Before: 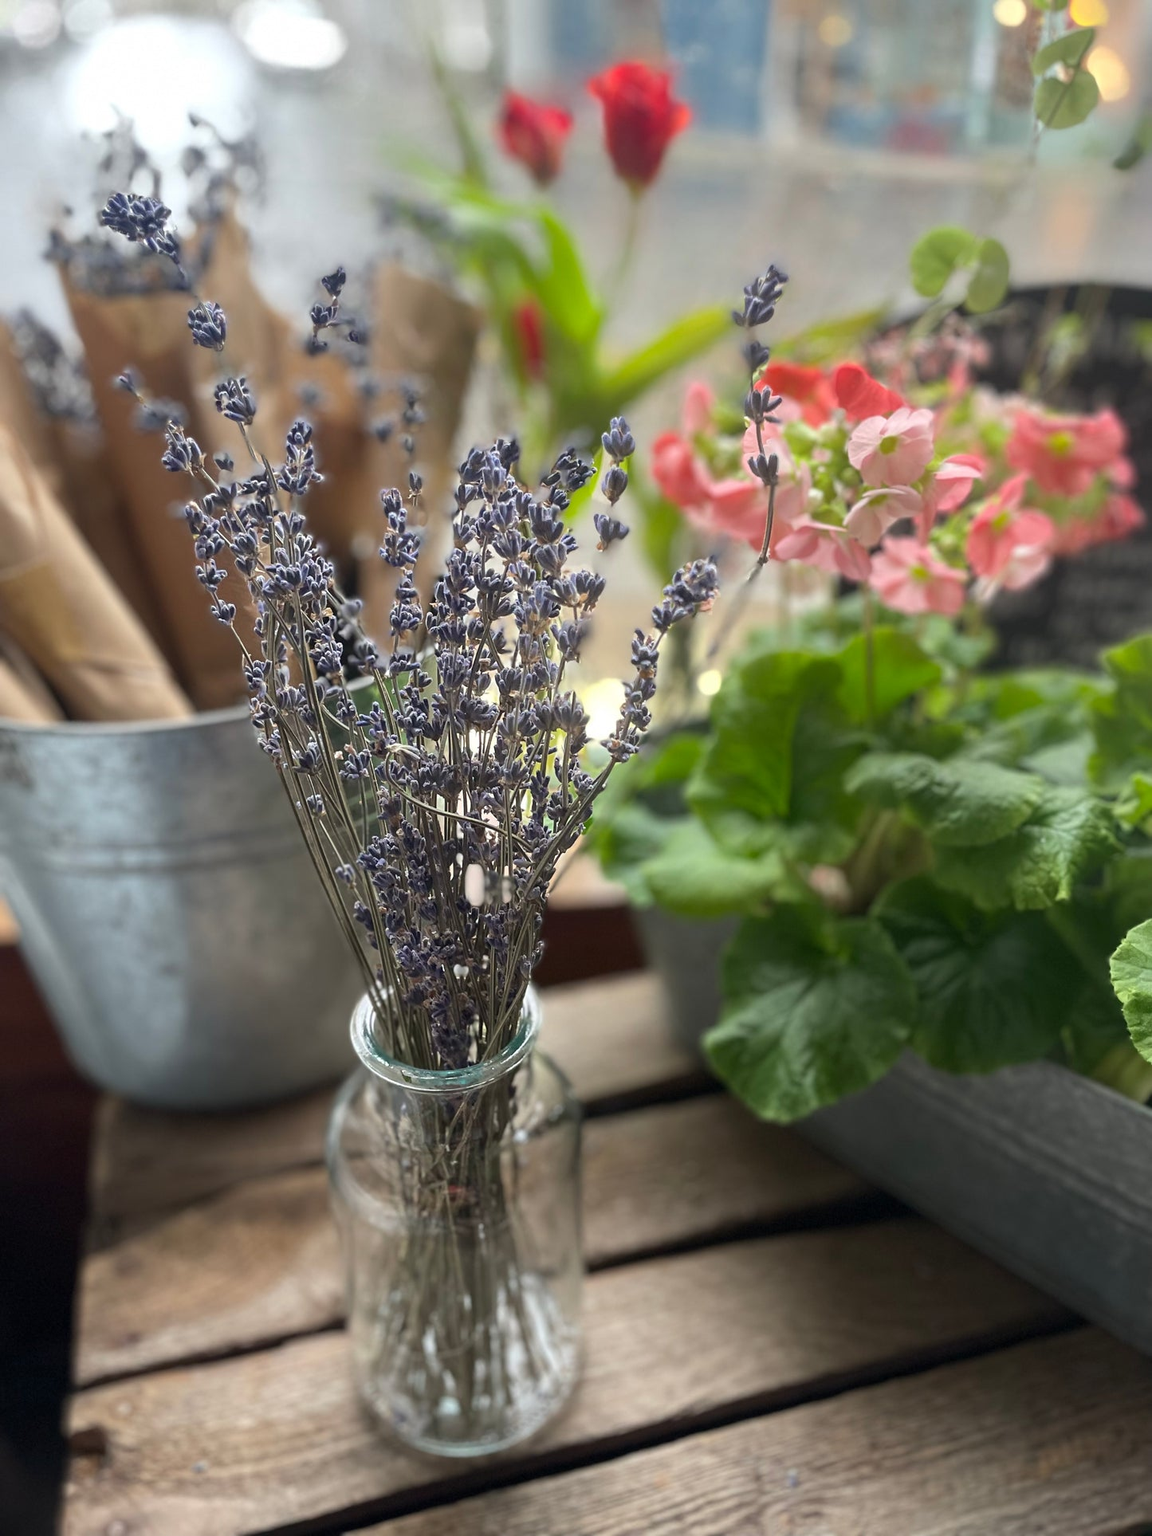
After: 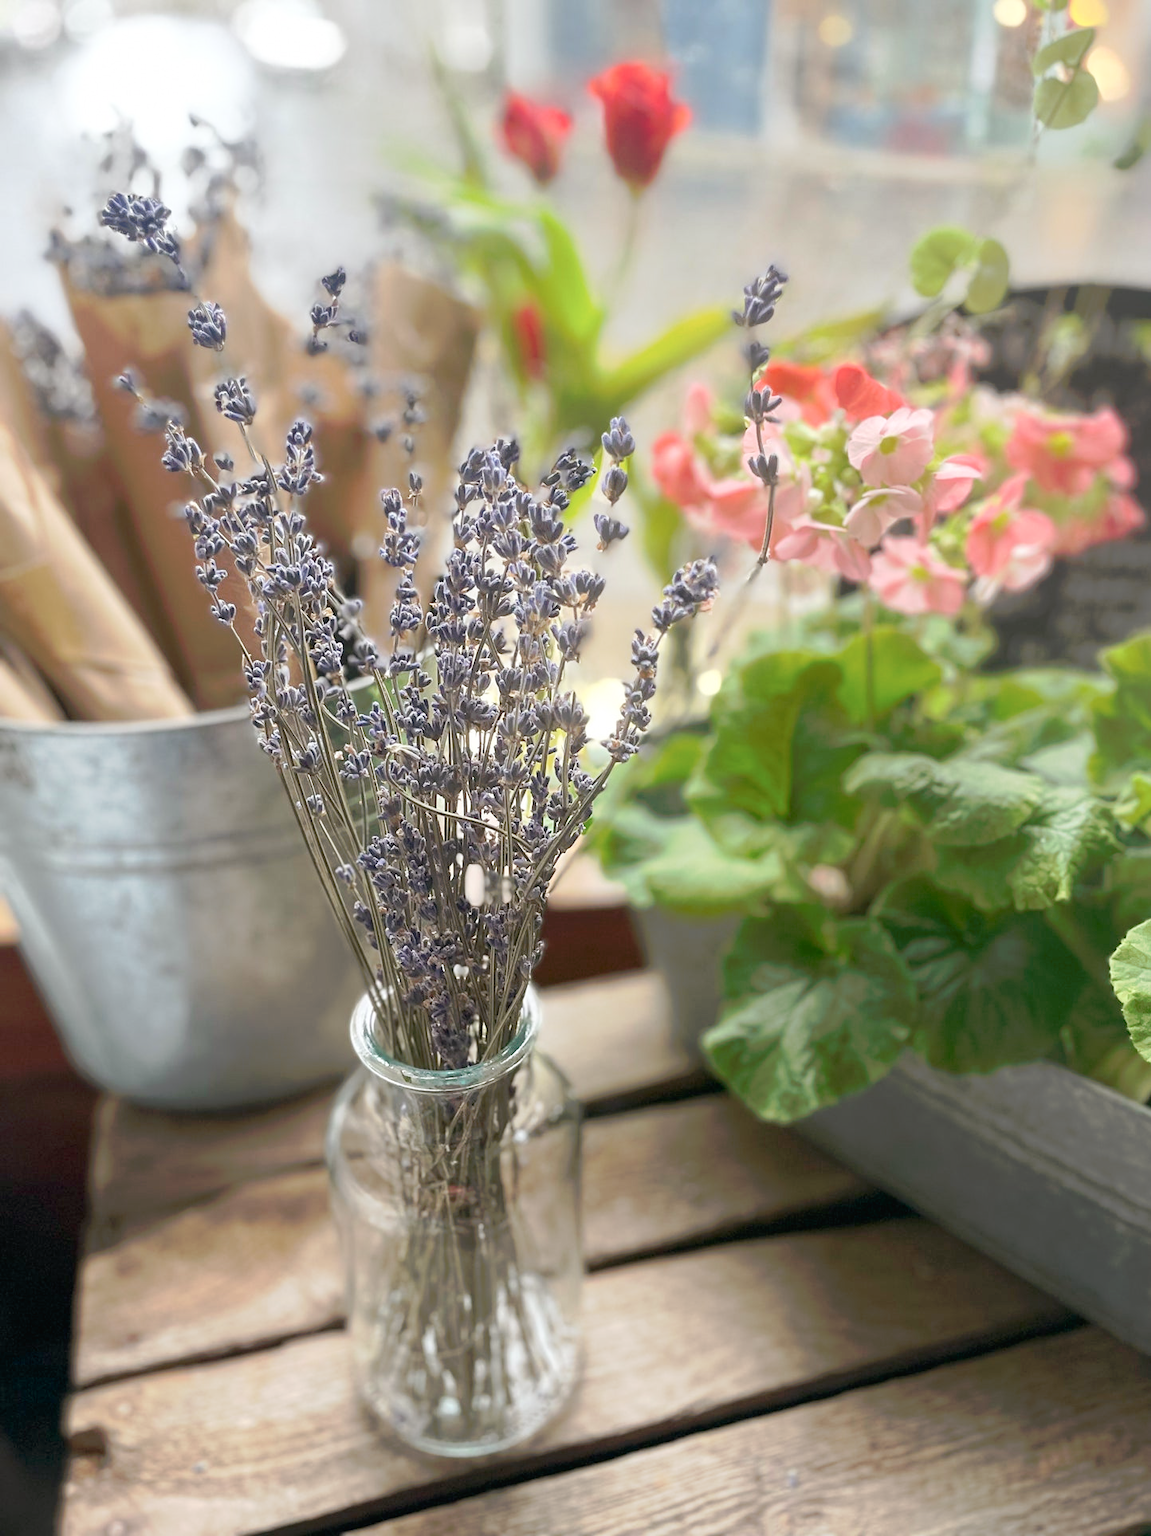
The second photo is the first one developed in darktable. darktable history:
color balance: mode lift, gamma, gain (sRGB), lift [1, 0.99, 1.01, 0.992], gamma [1, 1.037, 0.974, 0.963]
tone curve: curves: ch0 [(0, 0) (0.003, 0.013) (0.011, 0.017) (0.025, 0.035) (0.044, 0.093) (0.069, 0.146) (0.1, 0.179) (0.136, 0.243) (0.177, 0.294) (0.224, 0.332) (0.277, 0.412) (0.335, 0.454) (0.399, 0.531) (0.468, 0.611) (0.543, 0.669) (0.623, 0.738) (0.709, 0.823) (0.801, 0.881) (0.898, 0.951) (1, 1)], preserve colors none
